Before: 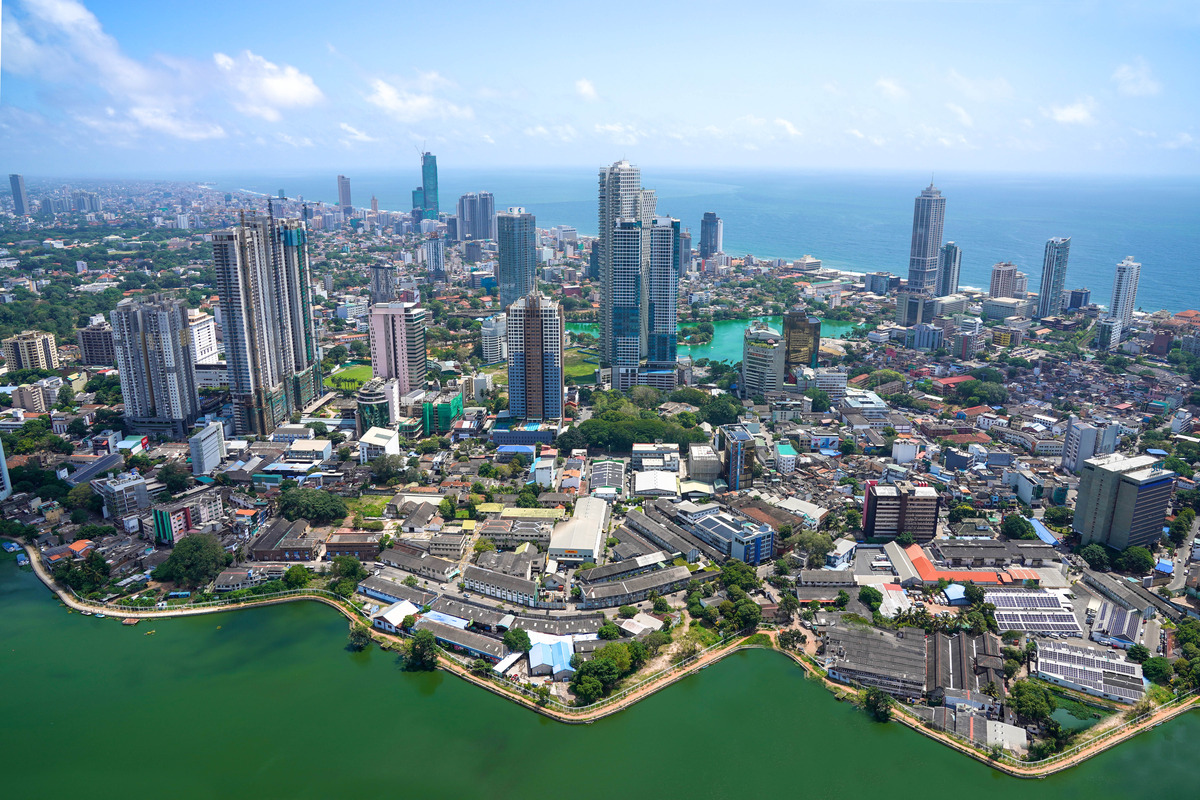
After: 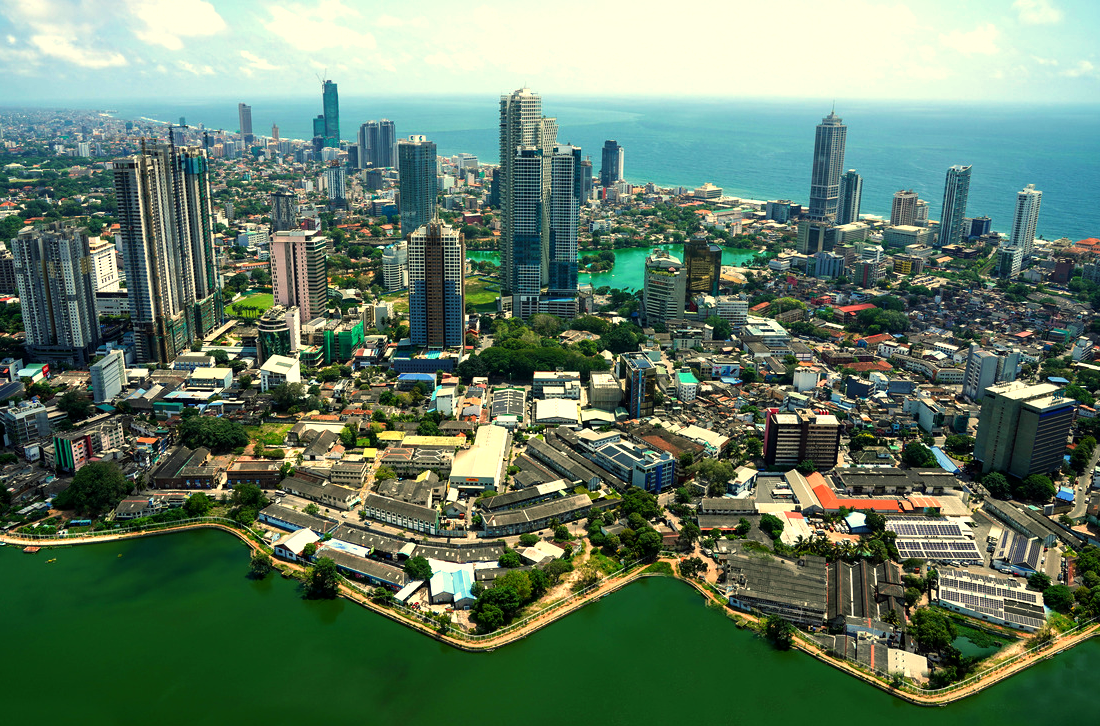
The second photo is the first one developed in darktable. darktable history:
tone equalizer: on, module defaults
crop and rotate: left 8.262%, top 9.226%
color balance: mode lift, gamma, gain (sRGB), lift [1.014, 0.966, 0.918, 0.87], gamma [0.86, 0.734, 0.918, 0.976], gain [1.063, 1.13, 1.063, 0.86]
